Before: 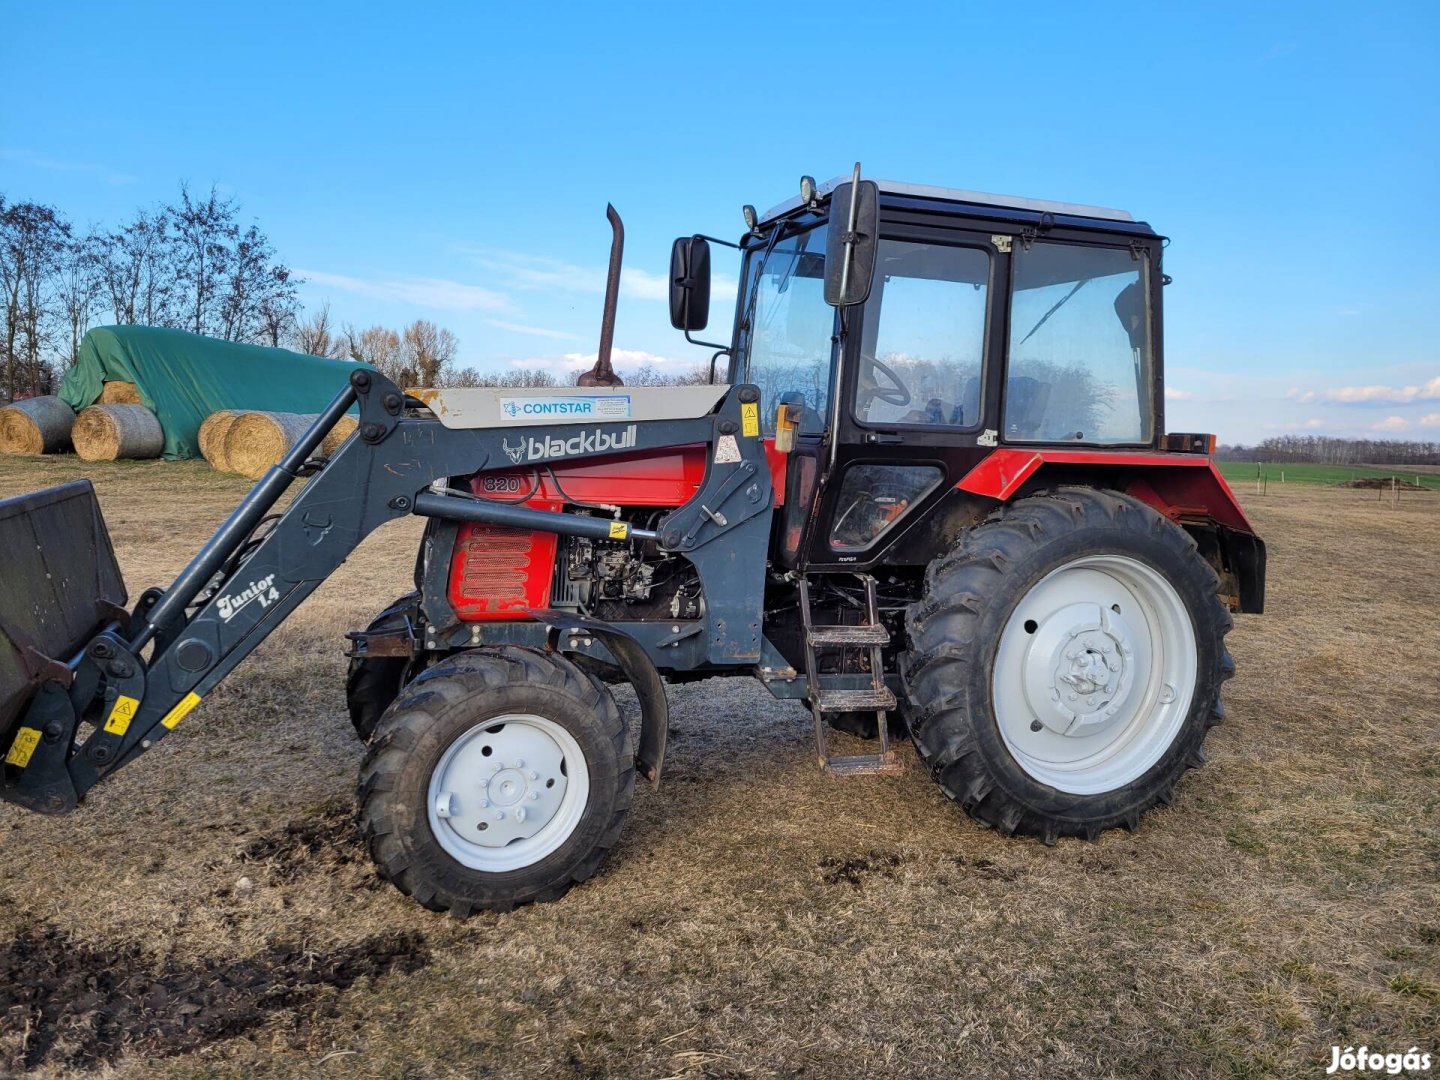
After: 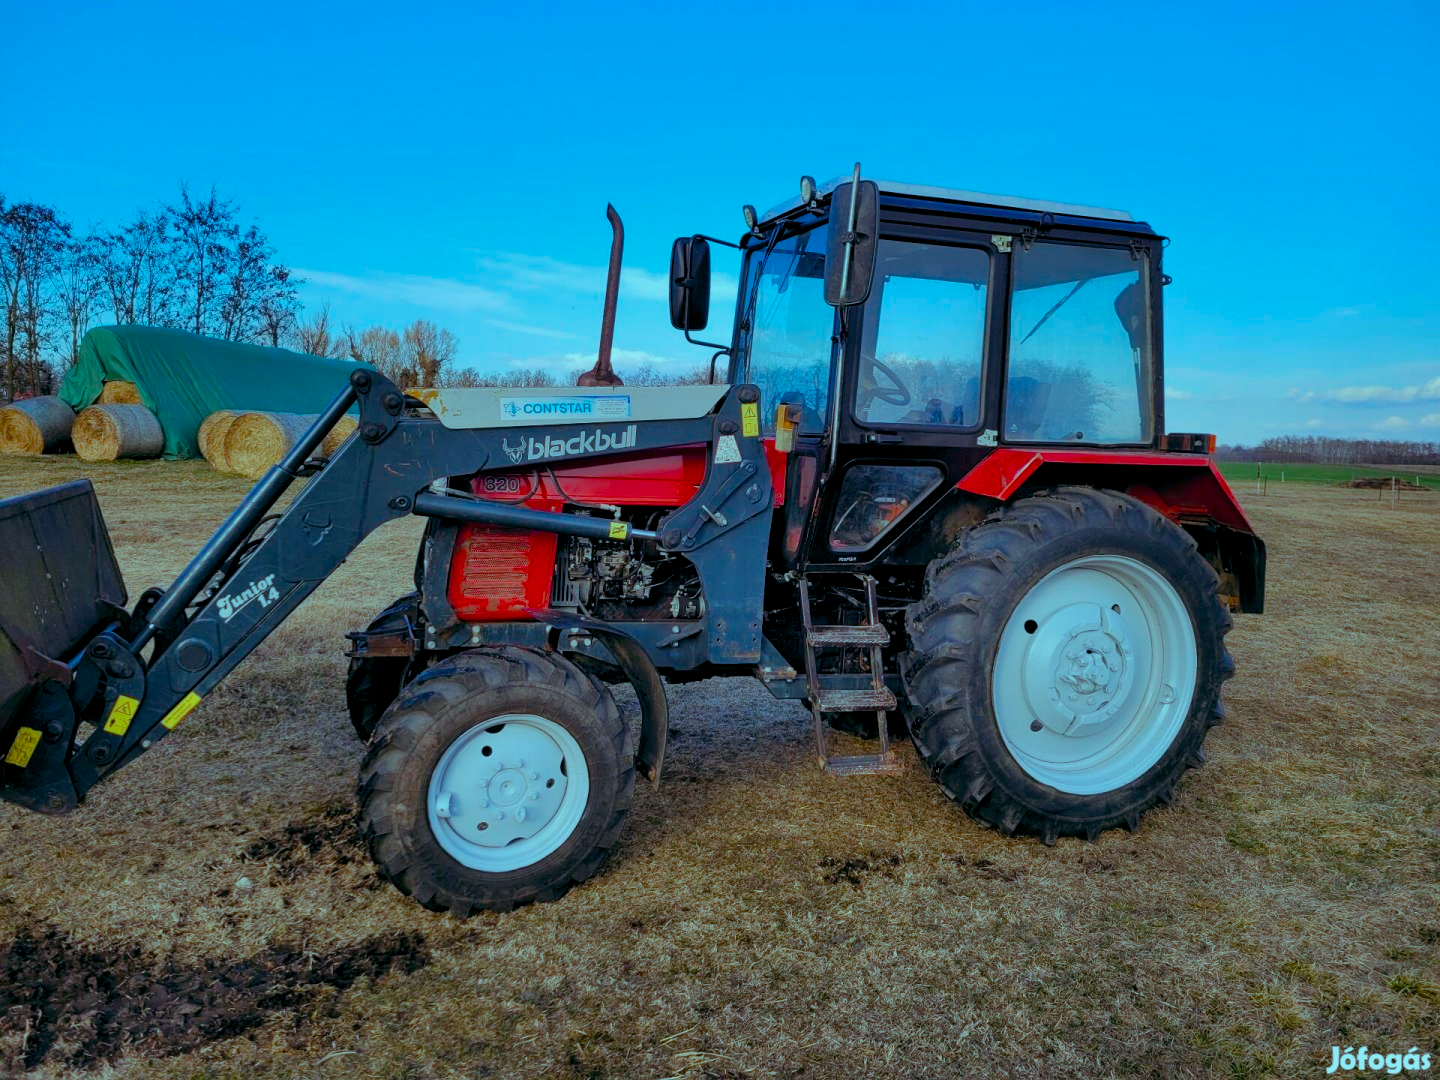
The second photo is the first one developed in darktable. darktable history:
color balance rgb: shadows lift › luminance -7.7%, shadows lift › chroma 2.13%, shadows lift › hue 165.27°, power › luminance -7.77%, power › chroma 1.34%, power › hue 330.55°, highlights gain › luminance -33.33%, highlights gain › chroma 5.68%, highlights gain › hue 217.2°, global offset › luminance -0.33%, global offset › chroma 0.11%, global offset › hue 165.27°, perceptual saturation grading › global saturation 27.72%, perceptual saturation grading › highlights -25%, perceptual saturation grading › mid-tones 25%, perceptual saturation grading › shadows 50%
tone equalizer: on, module defaults
